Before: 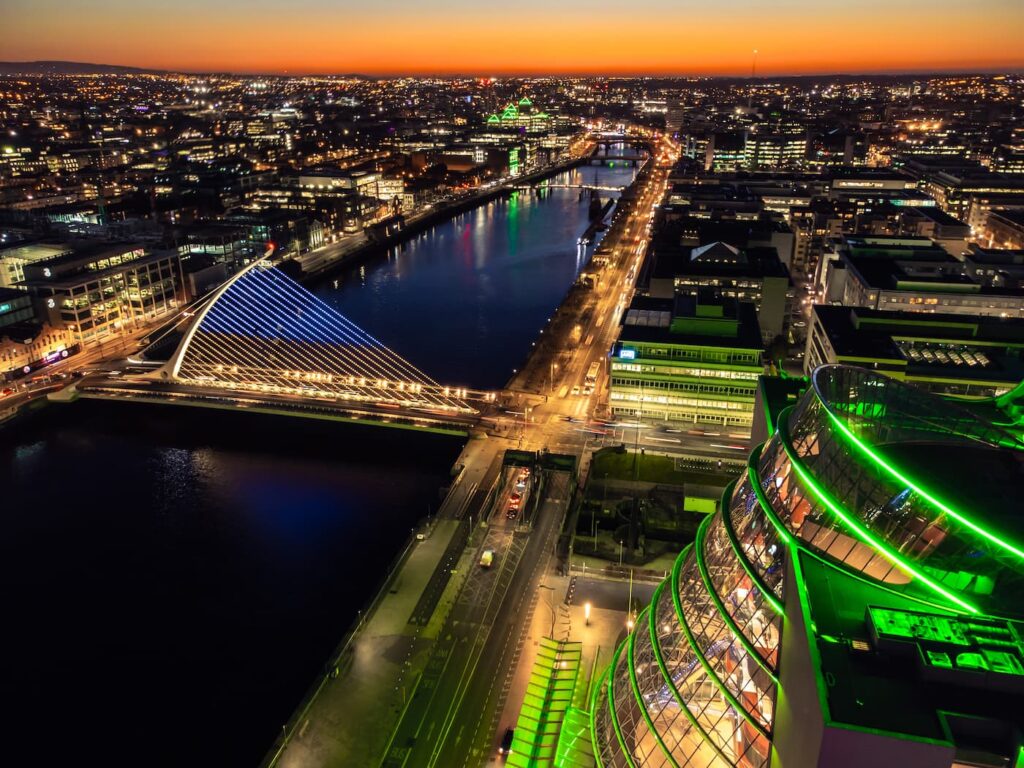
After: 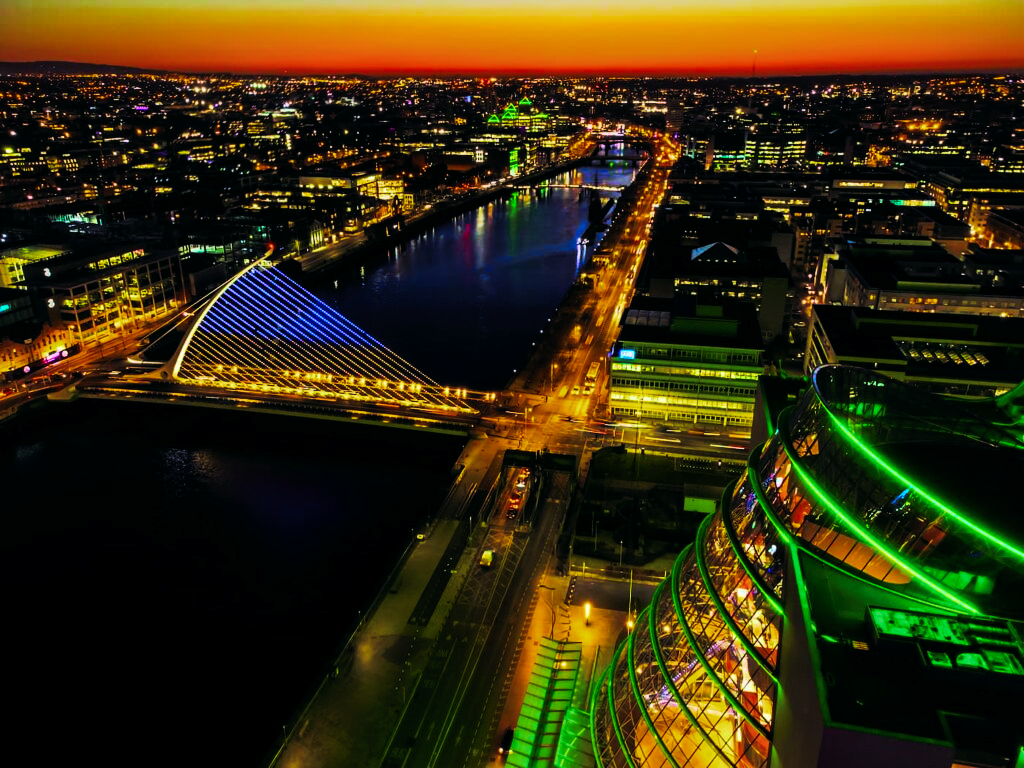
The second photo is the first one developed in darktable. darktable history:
tone curve: curves: ch0 [(0, 0) (0.003, 0.006) (0.011, 0.006) (0.025, 0.008) (0.044, 0.014) (0.069, 0.02) (0.1, 0.025) (0.136, 0.037) (0.177, 0.053) (0.224, 0.086) (0.277, 0.13) (0.335, 0.189) (0.399, 0.253) (0.468, 0.375) (0.543, 0.521) (0.623, 0.671) (0.709, 0.789) (0.801, 0.841) (0.898, 0.889) (1, 1)], preserve colors none
color look up table: target L [101.31, 74.35, 94.26, 93.35, 59.94, 55.9, 56.31, 54.2, 42.74, 44.67, 27.64, 202.15, 64.28, 68.5, 52.24, 51.43, 57.72, 53.62, 49.34, 44.15, 37.47, 31.94, 25.85, 0.169, 88.39, 62.02, 63.51, 61.99, 55.27, 61.99, 60.91, 49.46, 53.62, 34.11, 40.36, 26.98, 26.51, 7.202, 95.77, 95.14, 92.64, 86.55, 65.75, 74.89, 64.29, 64.89, 51.9, 52.49, 38.52], target a [-25.67, -29.74, -104.04, -93.26, -32.28, -14.72, -28.59, -26.79, -27.64, -21.19, -22.5, 0, 17.56, 50.26, 40.55, 8.261, 21.4, 45.15, 19.9, 36.09, 35.23, 39.21, 13.11, 0.754, 41.62, 77.87, 62.47, 77.95, 10.96, 77.95, 75.07, 40.33, 55.73, -1.927, 49.56, 39.75, 41.76, 15.76, -64.99, -86.17, -82.07, -74.71, -9.522, -37.7, 3.339, -14.3, -7.282, 16.67, -10.21], target b [67.28, 49.16, 62.25, 60.16, 32.61, 32.45, 30.2, 30.29, 33.33, 15.58, 30.18, -0.002, 40.14, 2.435, 44.72, 36.81, 7.556, 41.53, 36.73, 15.27, 41.83, 36.65, 36.64, 0.27, -21.98, -71.21, -68.81, -71.26, -83.44, -71.26, -72.12, -2.035, -84.81, -0.773, -106.53, -4.773, -31.67, -33.07, -14.33, -19.21, -22.46, 9.403, -67.58, -13.25, -68.26, -48.52, -17.37, -87.24, -13.87], num patches 49
